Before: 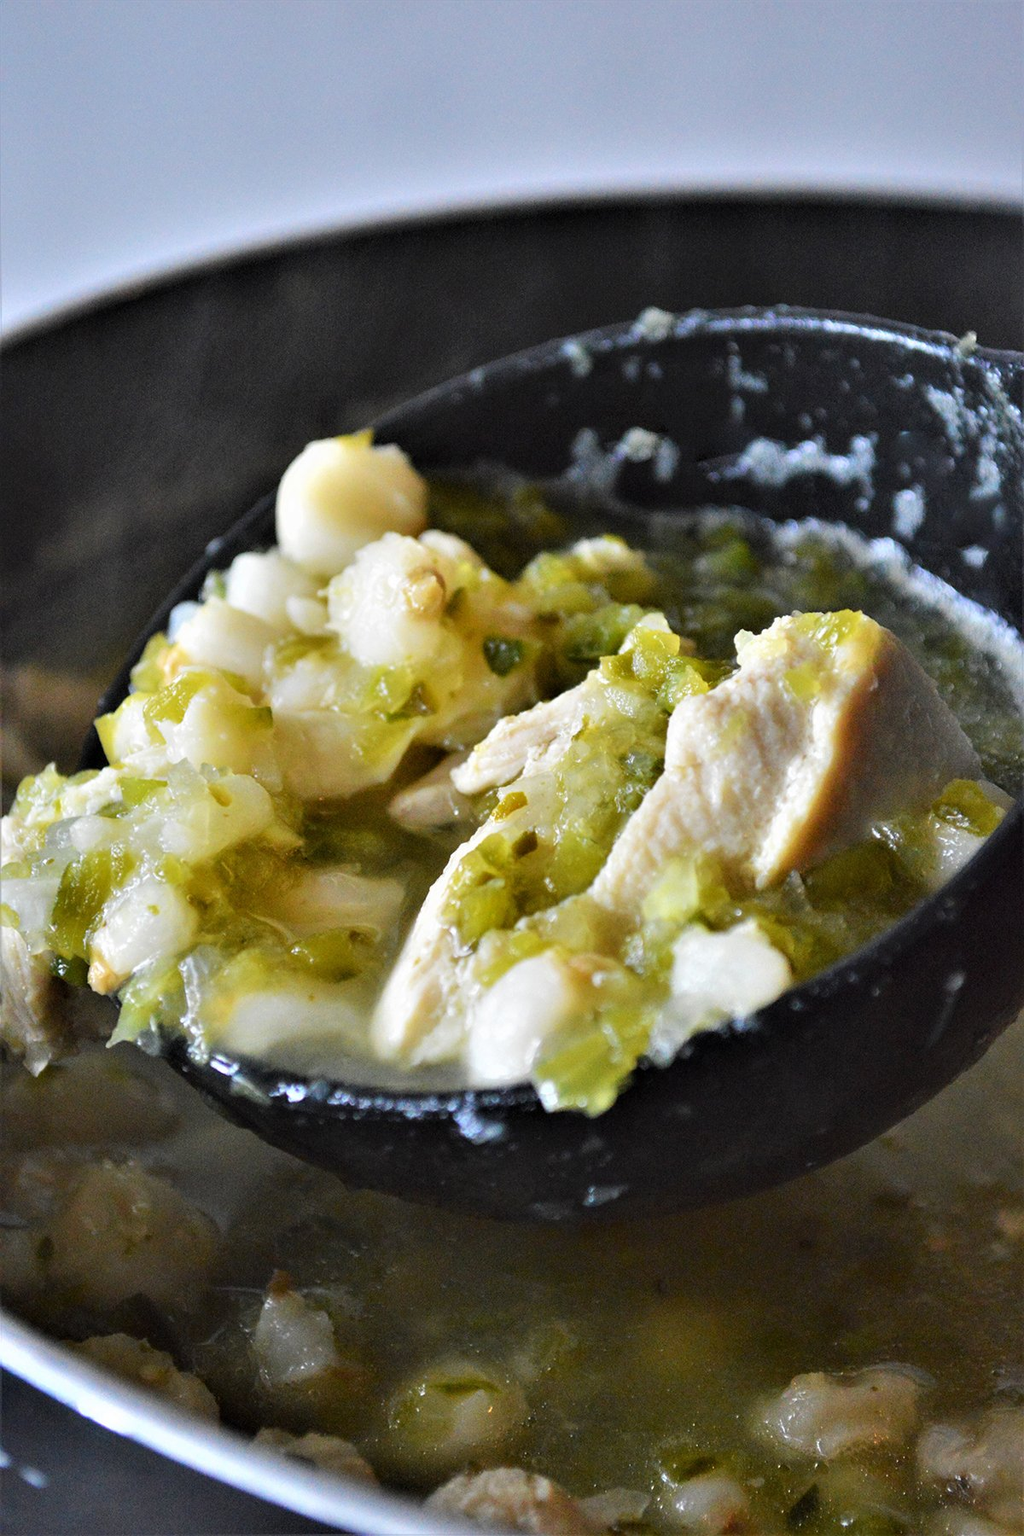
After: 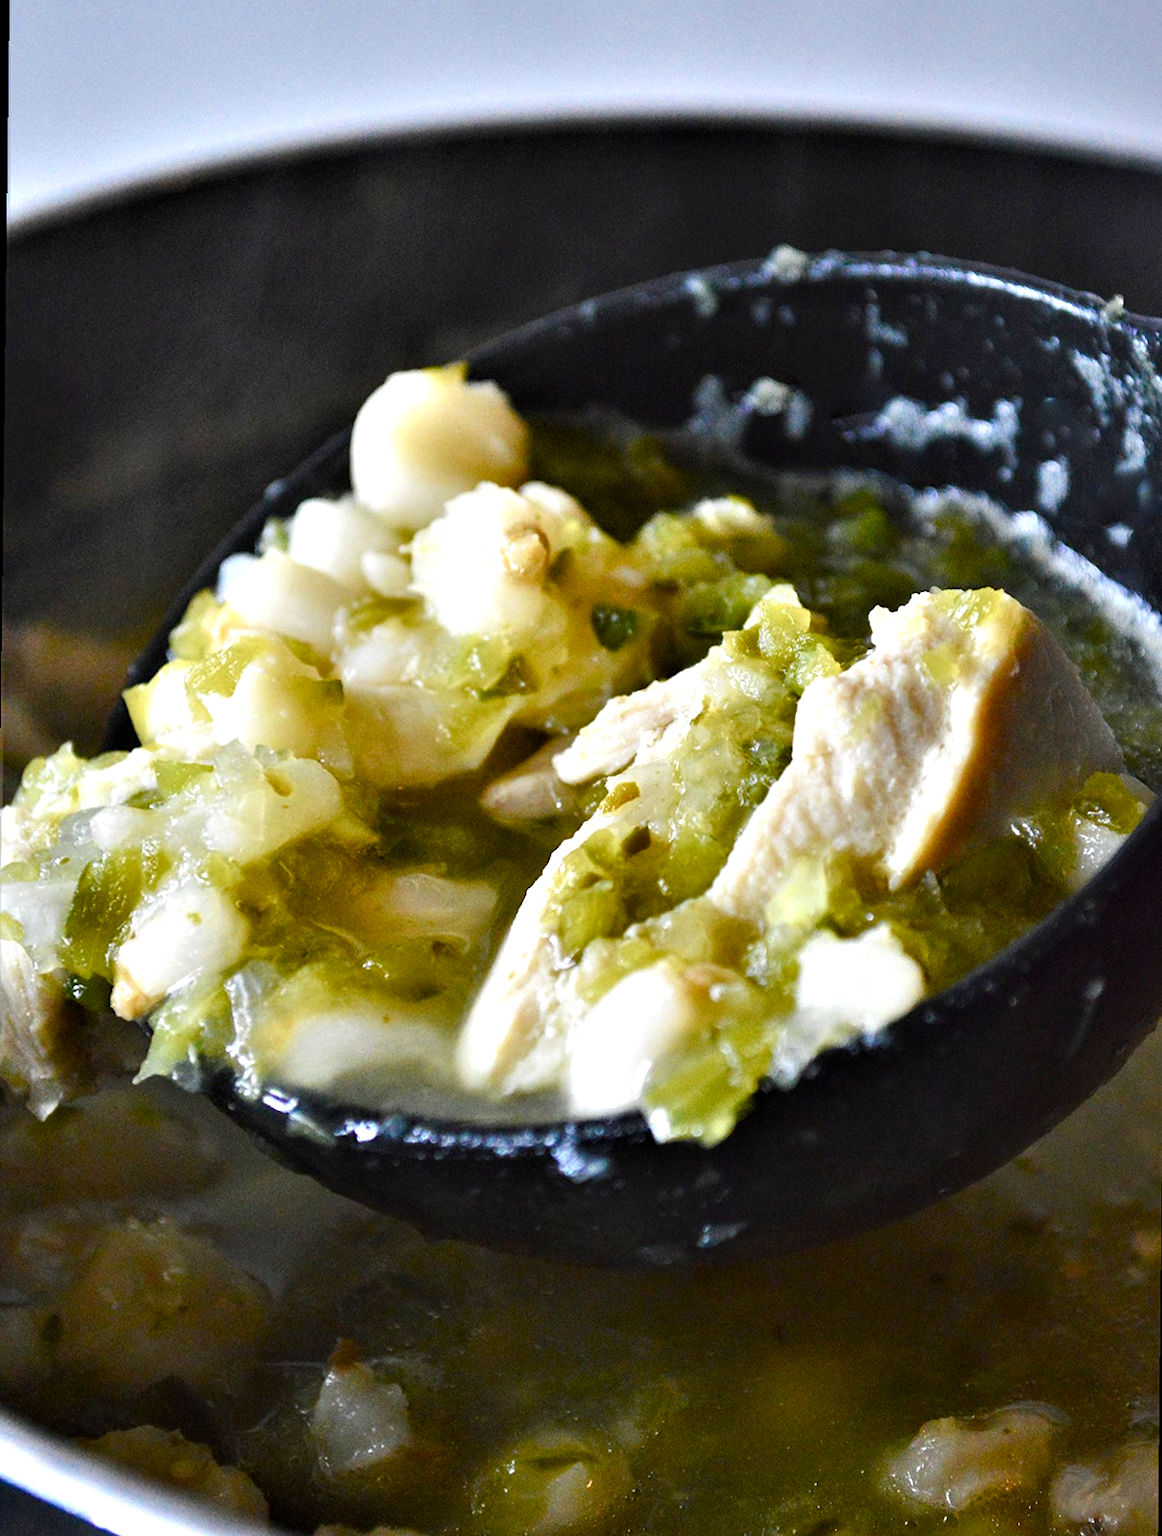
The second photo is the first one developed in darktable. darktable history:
crop and rotate: top 2.479%, bottom 3.018%
color balance rgb: perceptual saturation grading › highlights -29.58%, perceptual saturation grading › mid-tones 29.47%, perceptual saturation grading › shadows 59.73%, perceptual brilliance grading › global brilliance -17.79%, perceptual brilliance grading › highlights 28.73%, global vibrance 15.44%
rotate and perspective: rotation 0.679°, lens shift (horizontal) 0.136, crop left 0.009, crop right 0.991, crop top 0.078, crop bottom 0.95
